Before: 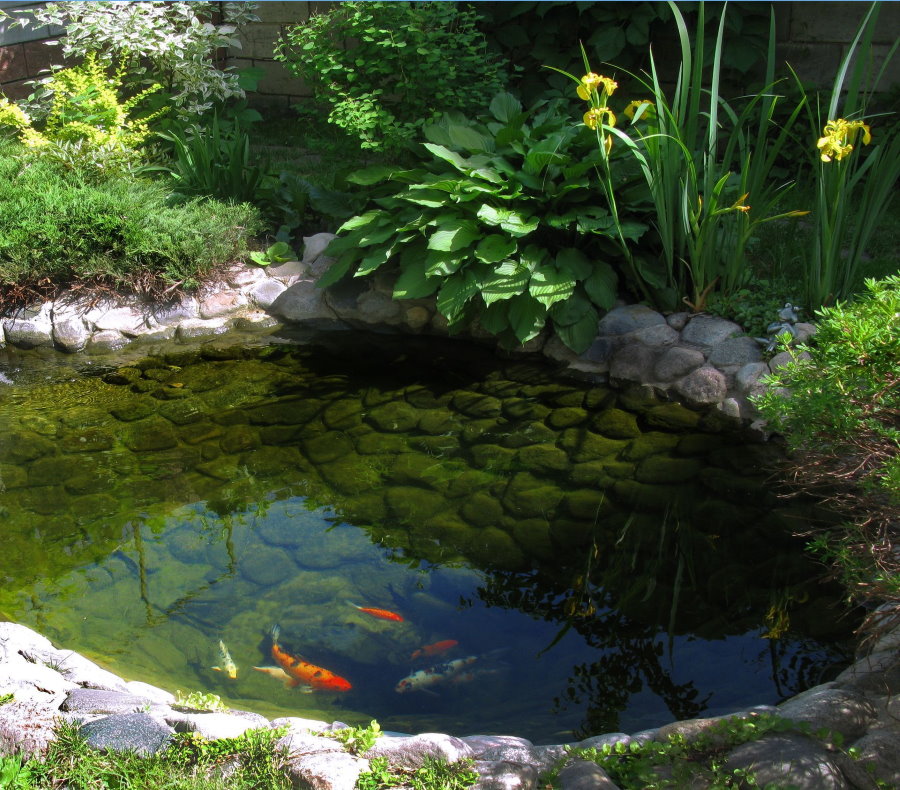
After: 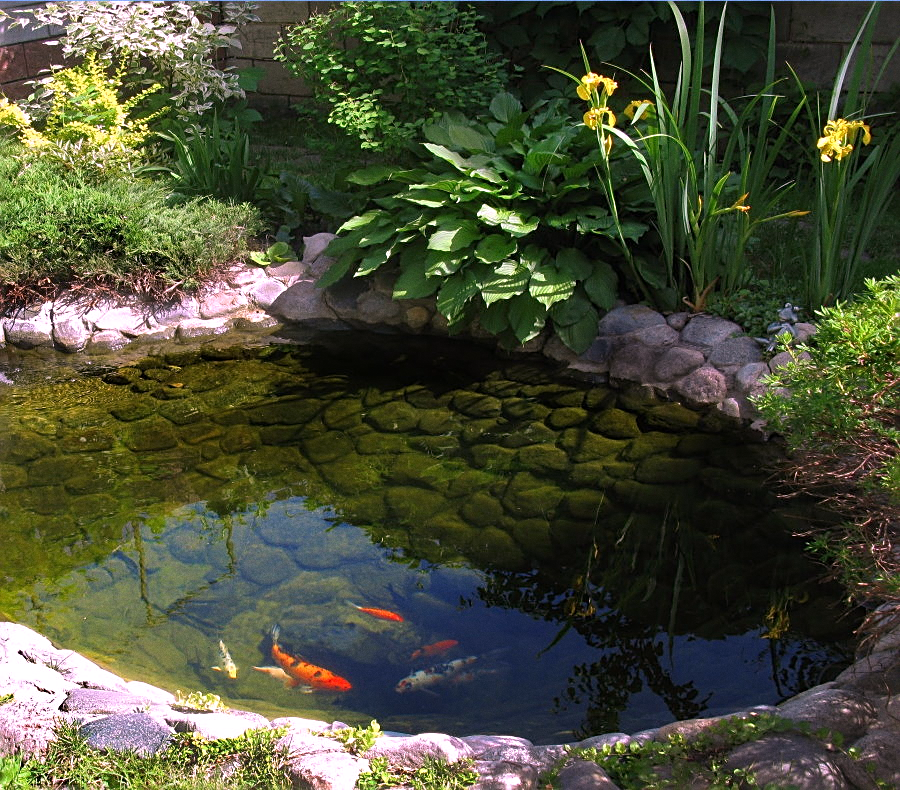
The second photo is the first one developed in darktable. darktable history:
white balance: red 1.188, blue 1.11
sharpen: on, module defaults
grain: coarseness 0.09 ISO, strength 16.61%
